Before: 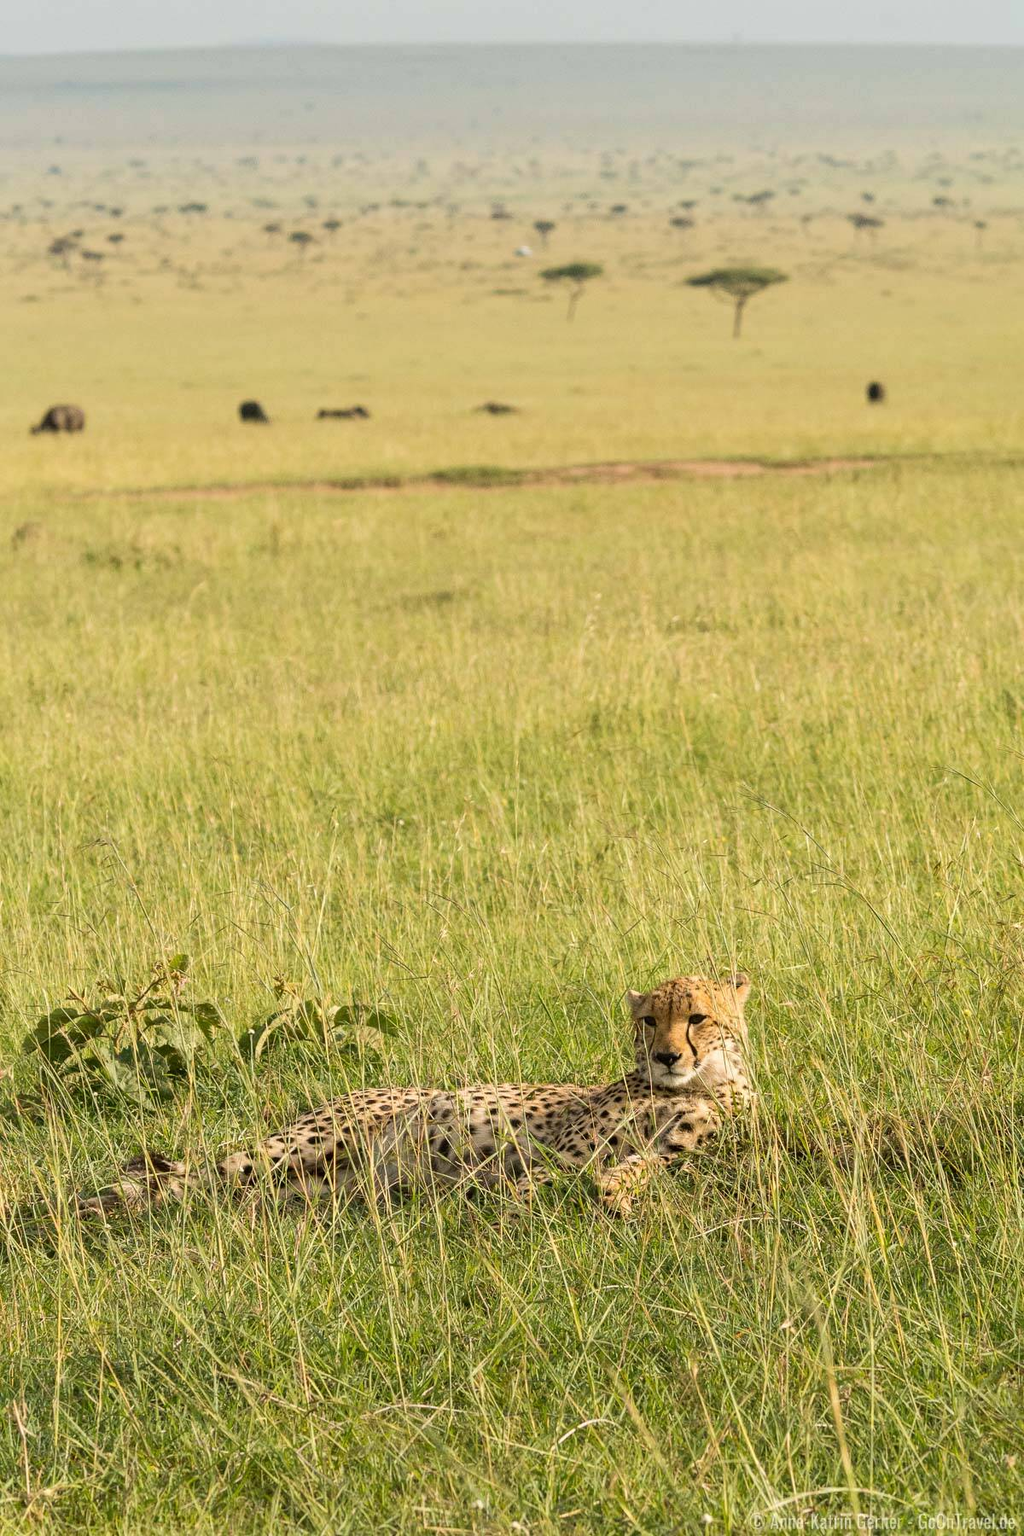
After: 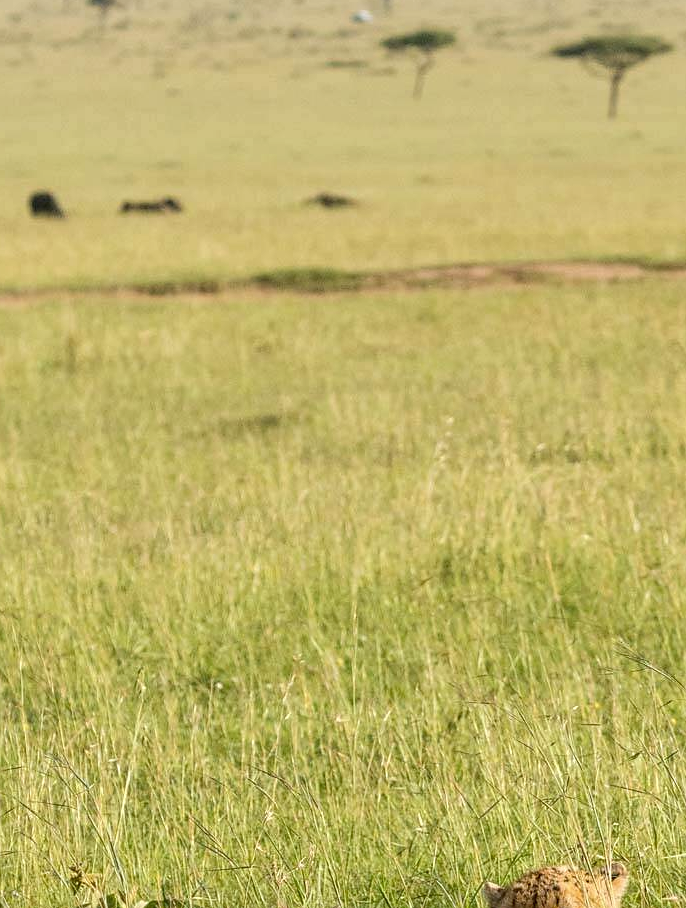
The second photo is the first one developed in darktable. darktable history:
sharpen: radius 1.458, amount 0.398, threshold 1.271
white balance: red 0.967, blue 1.049
local contrast: on, module defaults
crop: left 20.932%, top 15.471%, right 21.848%, bottom 34.081%
